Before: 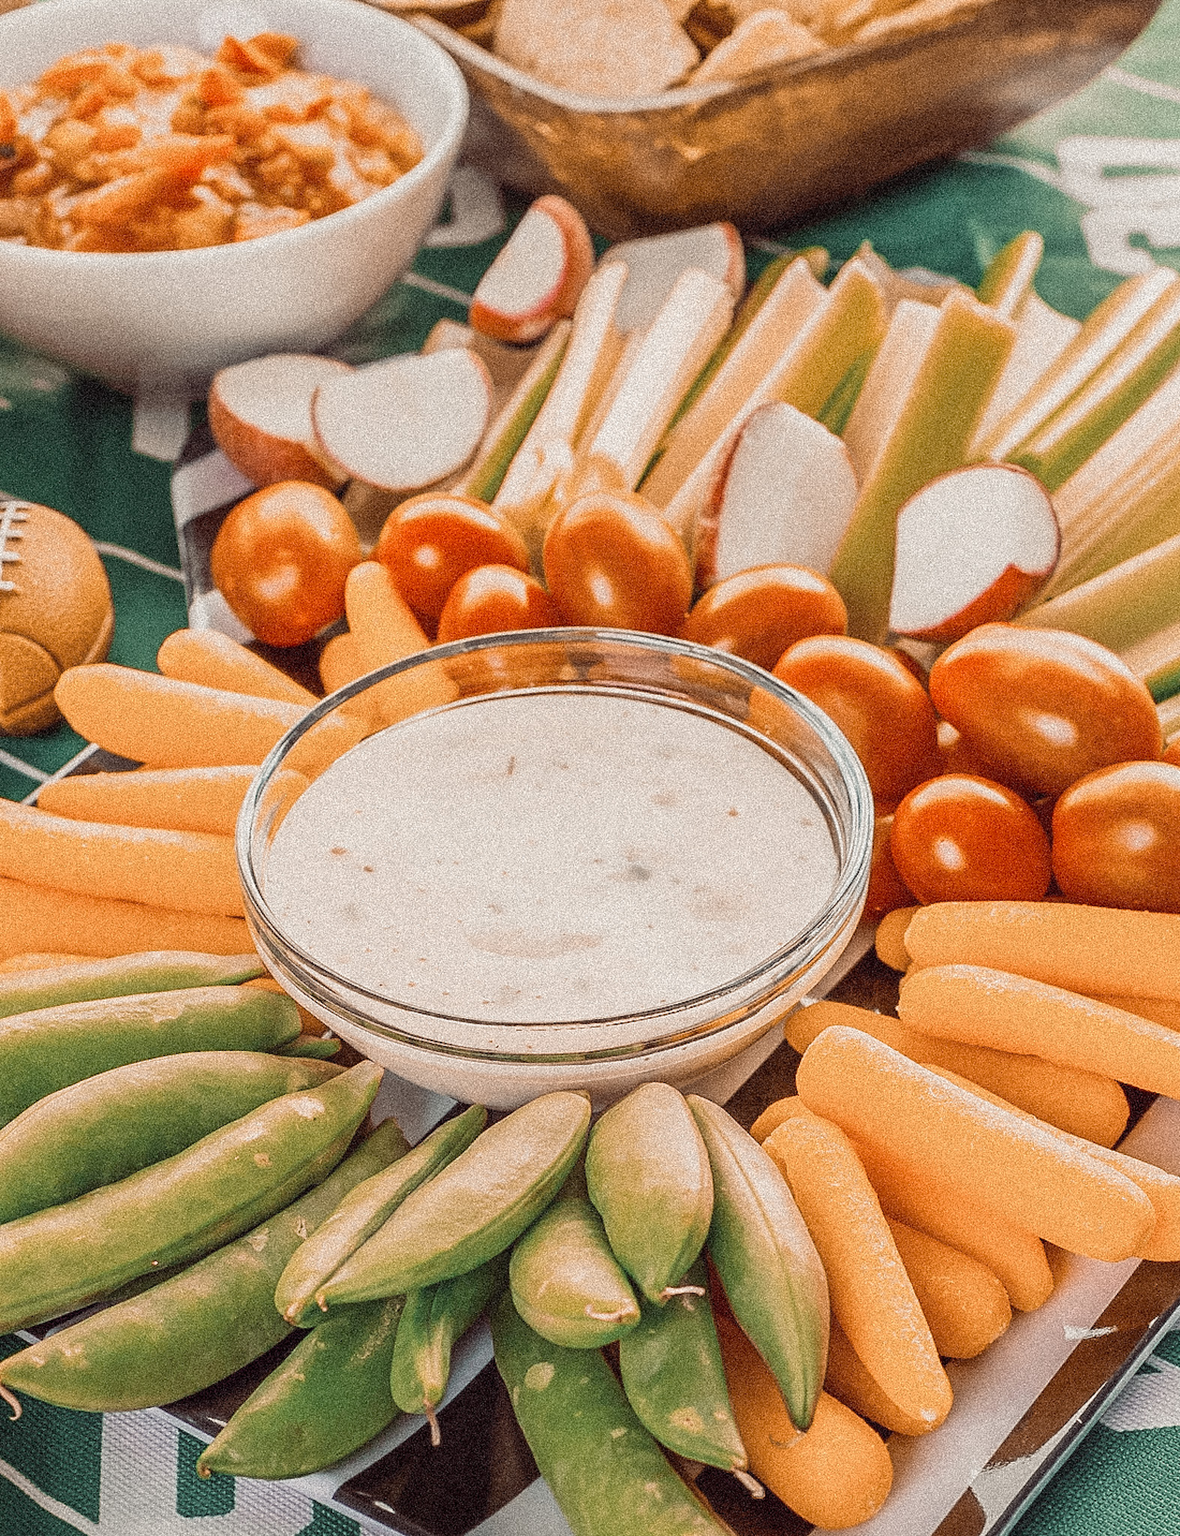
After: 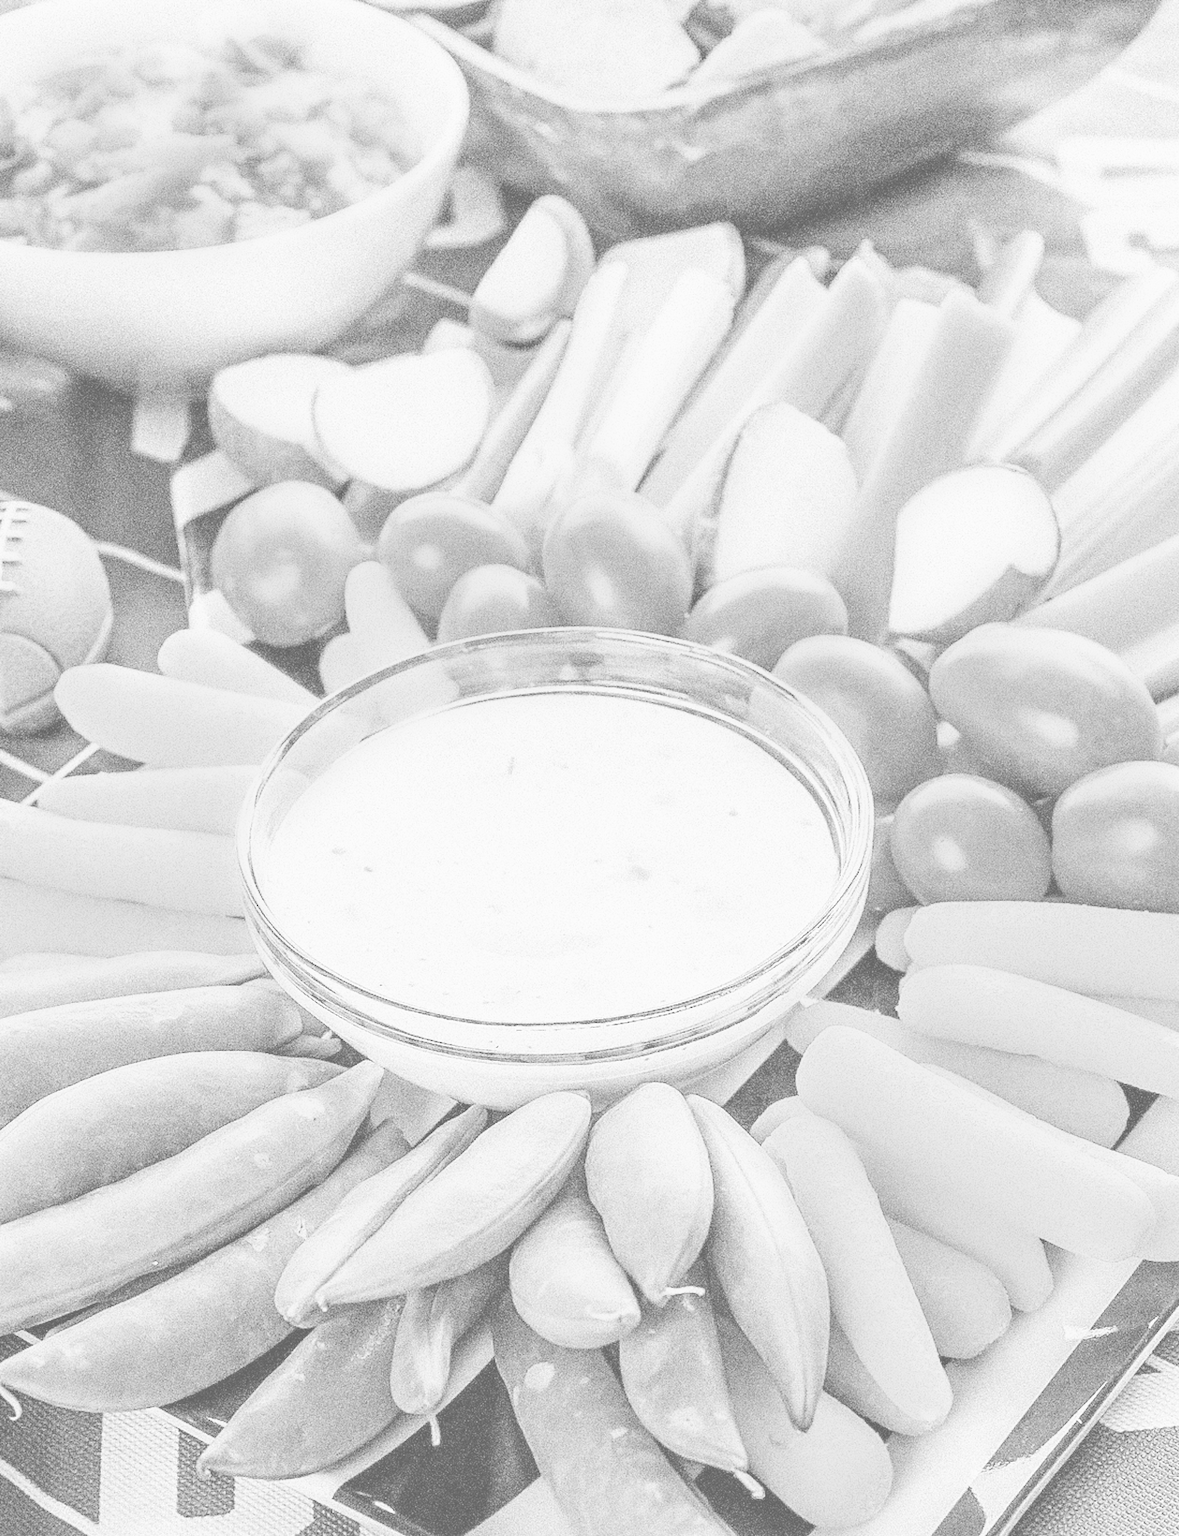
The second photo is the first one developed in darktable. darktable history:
contrast brightness saturation: contrast 0.2, brightness 0.16, saturation 0.22
monochrome: on, module defaults
white balance: red 1.05, blue 1.072
base curve: curves: ch0 [(0, 0) (0.025, 0.046) (0.112, 0.277) (0.467, 0.74) (0.814, 0.929) (1, 0.942)]
contrast equalizer: y [[0.5 ×4, 0.483, 0.43], [0.5 ×6], [0.5 ×6], [0 ×6], [0 ×6]]
exposure: black level correction -0.041, exposure 0.064 EV, compensate highlight preservation false
color balance rgb: shadows lift › chroma 2%, shadows lift › hue 50°, power › hue 60°, highlights gain › chroma 1%, highlights gain › hue 60°, global offset › luminance 0.25%, global vibrance 30%
color contrast: green-magenta contrast 0.85, blue-yellow contrast 1.25, unbound 0
